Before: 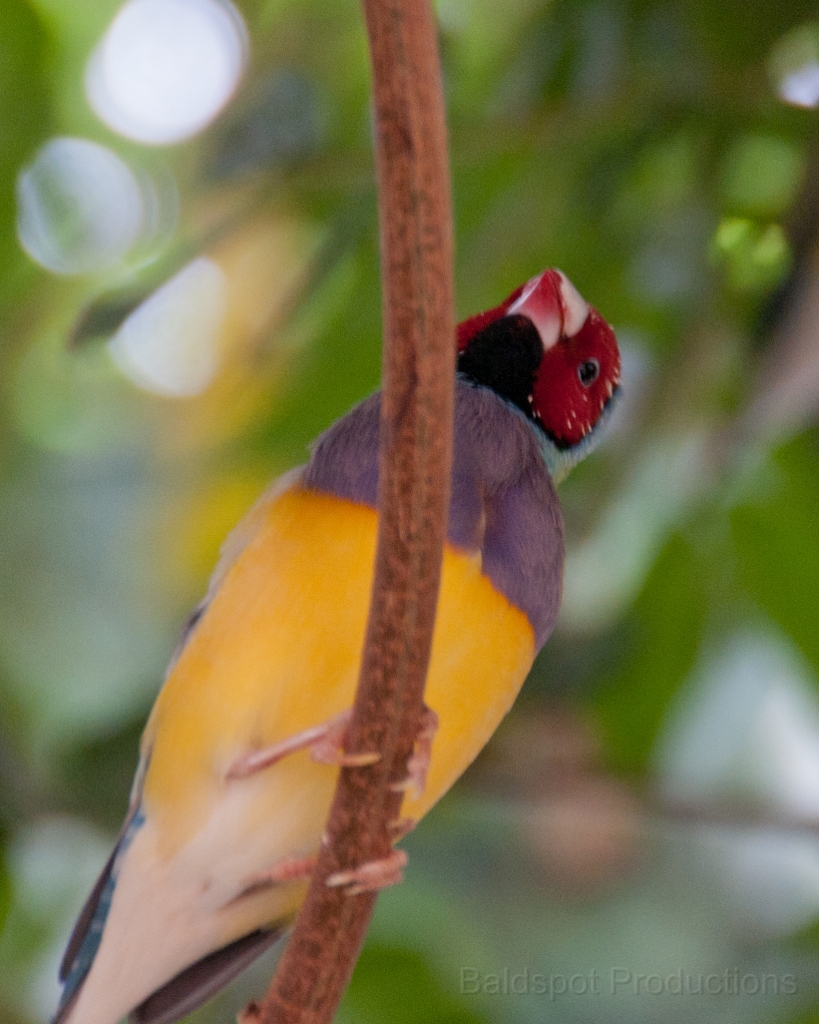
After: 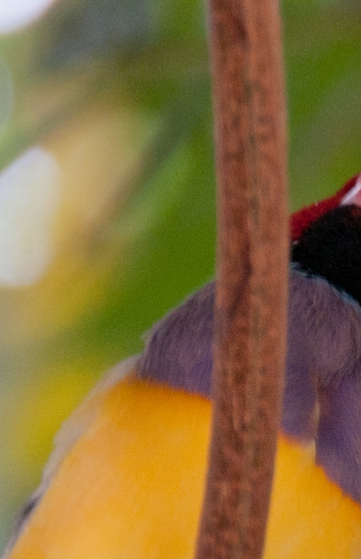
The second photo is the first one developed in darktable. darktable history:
crop: left 20.29%, top 10.831%, right 35.581%, bottom 34.516%
